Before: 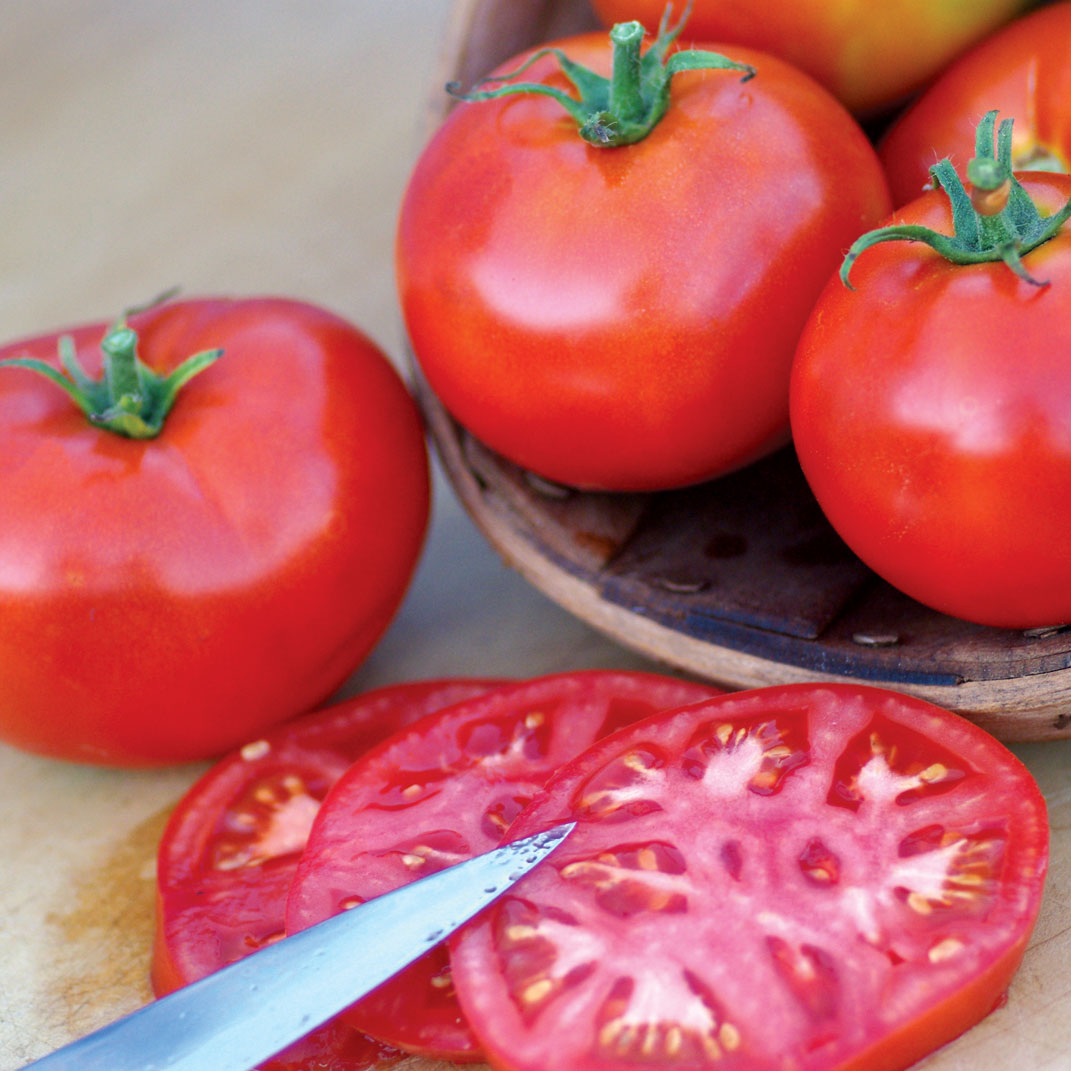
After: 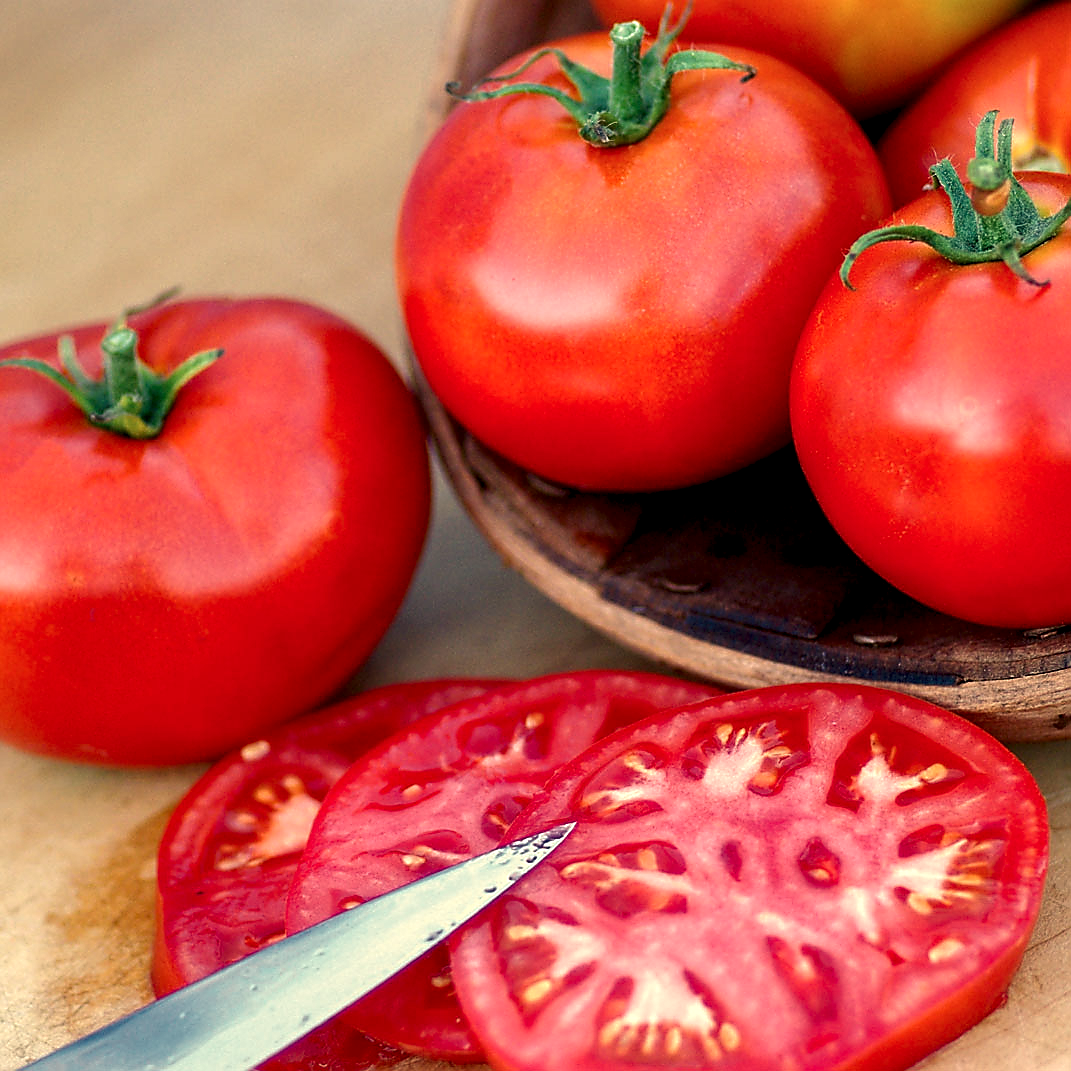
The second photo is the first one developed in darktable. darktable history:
local contrast: highlights 123%, shadows 126%, detail 140%, midtone range 0.254
white balance: red 1.138, green 0.996, blue 0.812
contrast brightness saturation: brightness -0.09
sharpen: radius 1.4, amount 1.25, threshold 0.7
tone equalizer: on, module defaults
